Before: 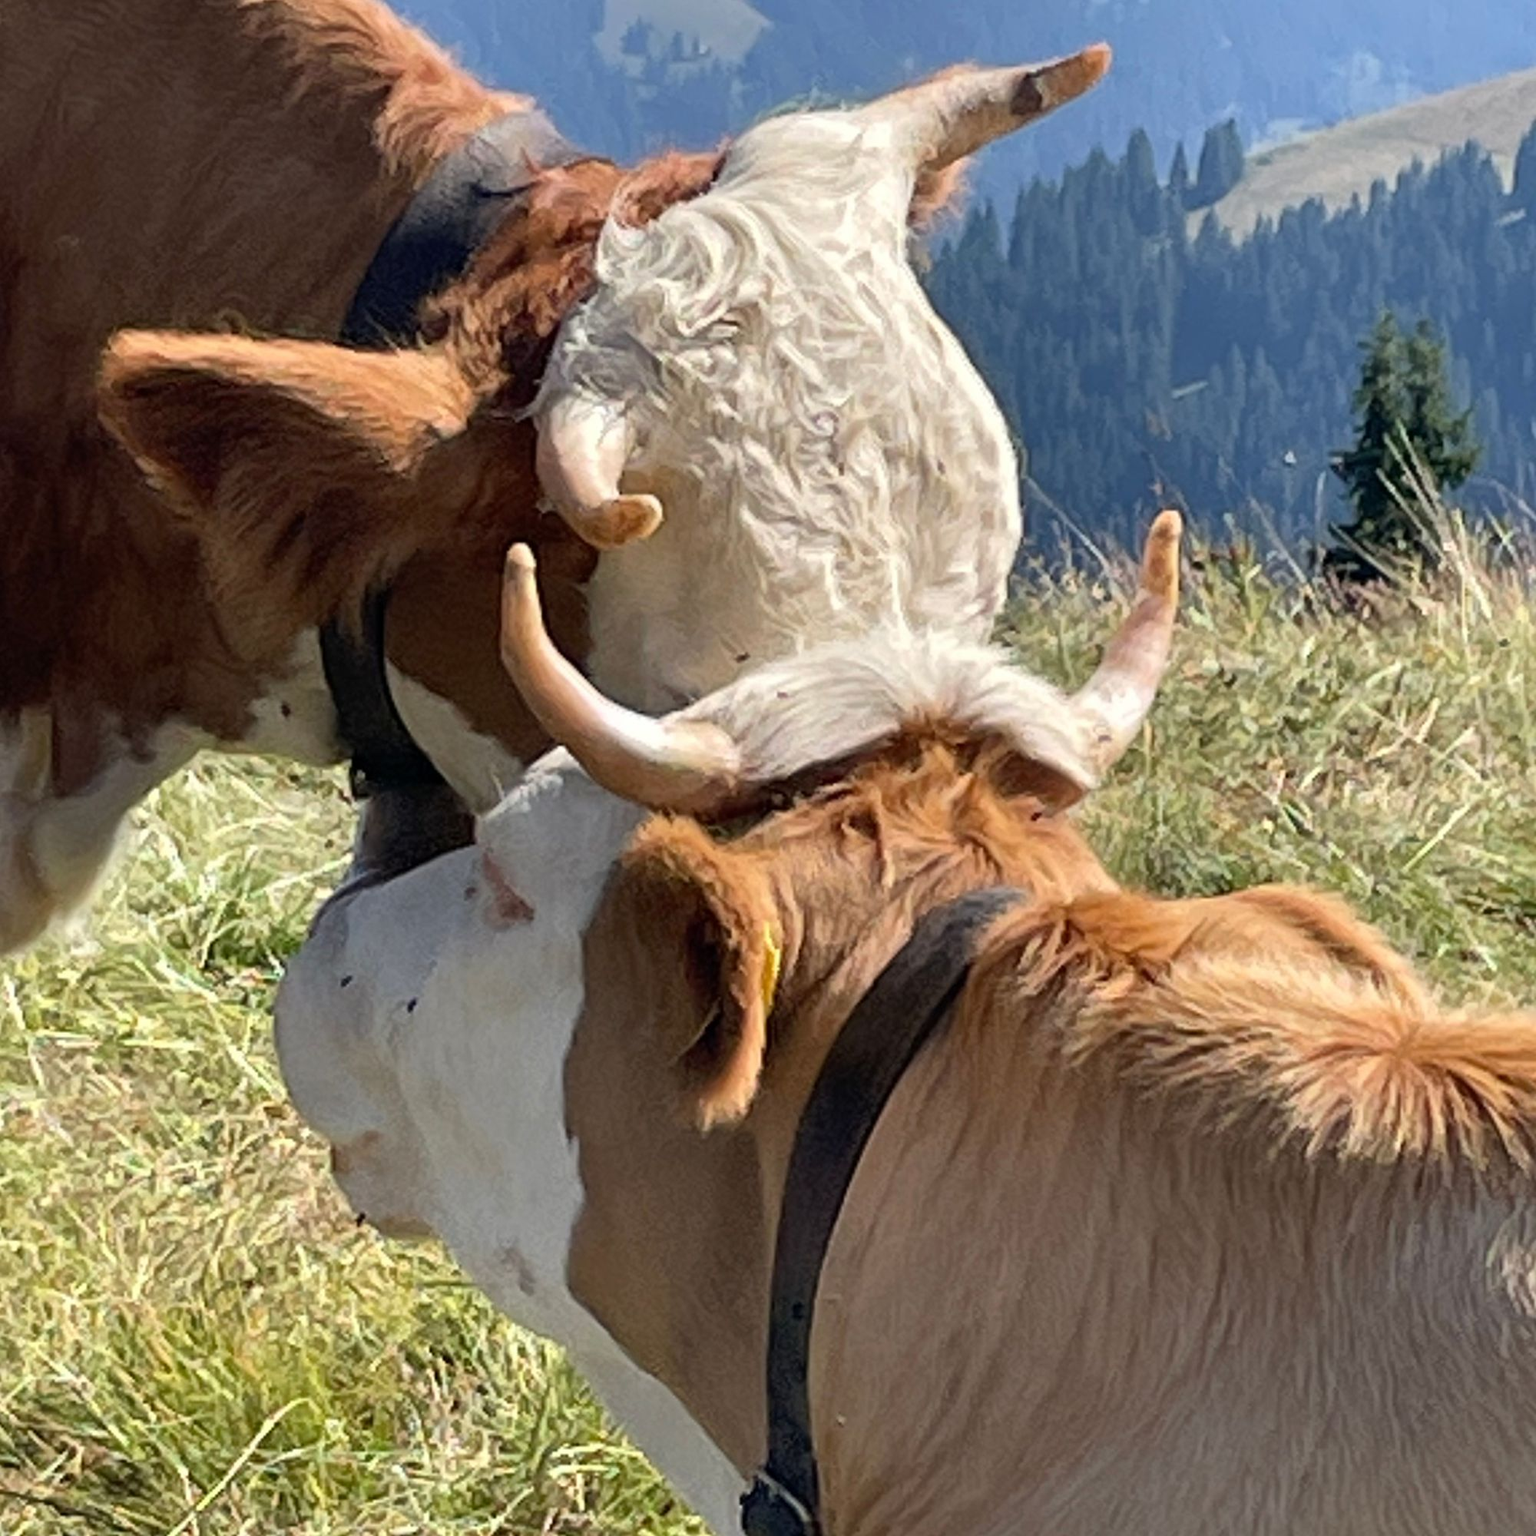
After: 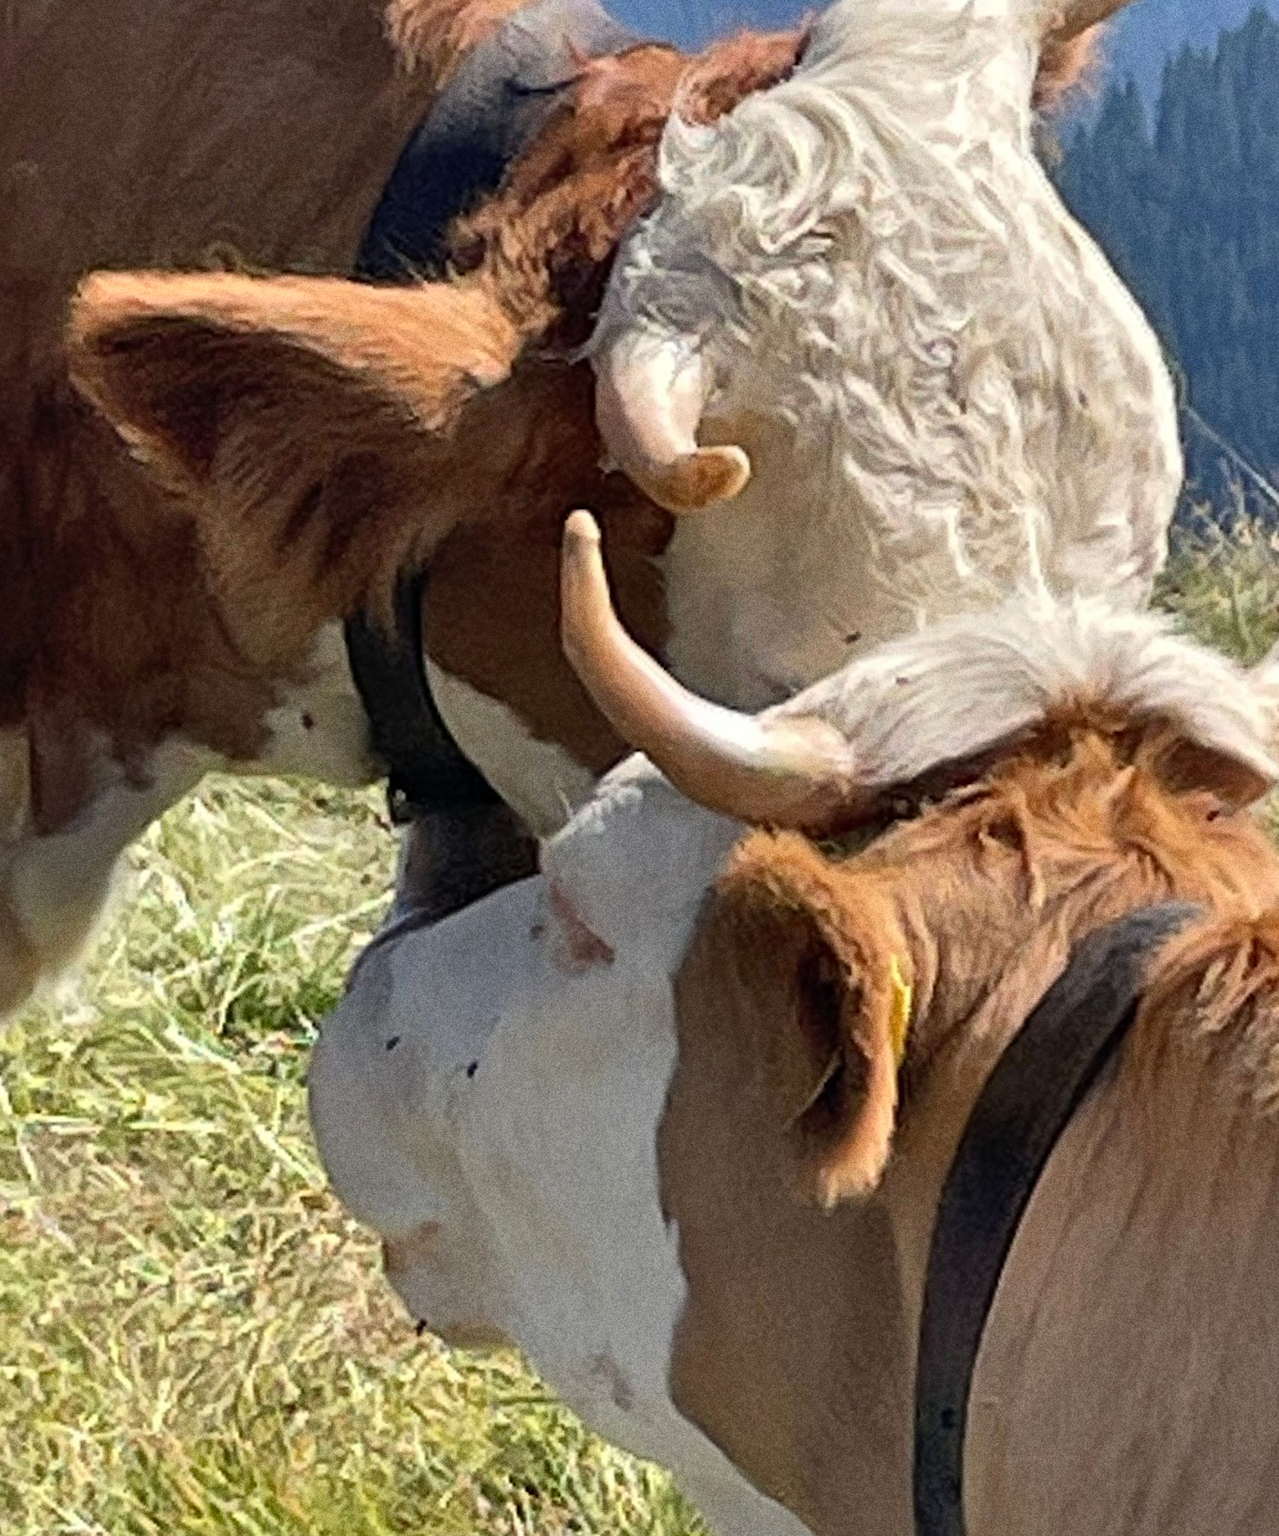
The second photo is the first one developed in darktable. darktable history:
rotate and perspective: rotation -2.12°, lens shift (vertical) 0.009, lens shift (horizontal) -0.008, automatic cropping original format, crop left 0.036, crop right 0.964, crop top 0.05, crop bottom 0.959
shadows and highlights: shadows 37.27, highlights -28.18, soften with gaussian
crop: top 5.803%, right 27.864%, bottom 5.804%
grain: coarseness 11.82 ISO, strength 36.67%, mid-tones bias 74.17%
